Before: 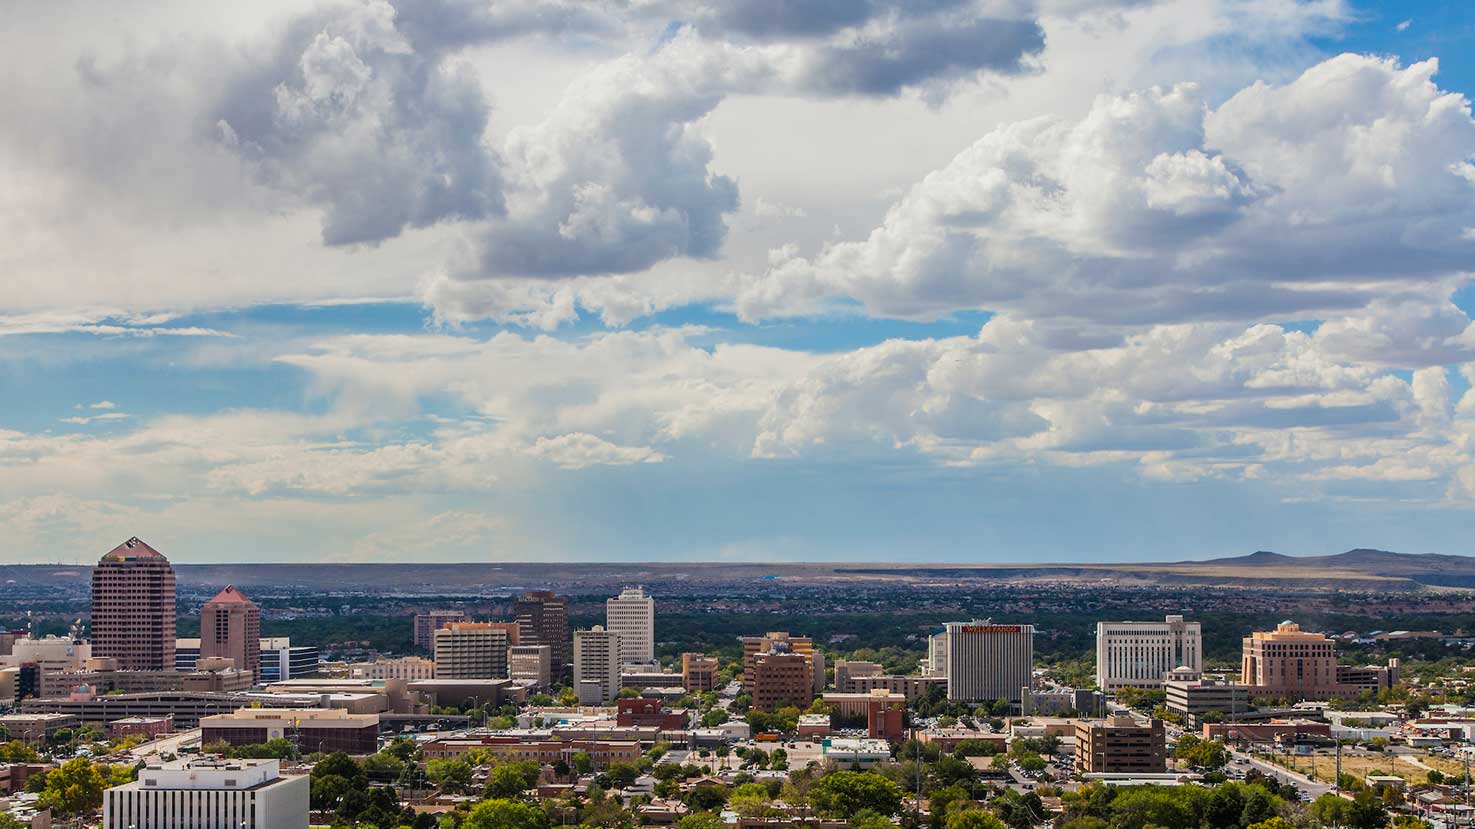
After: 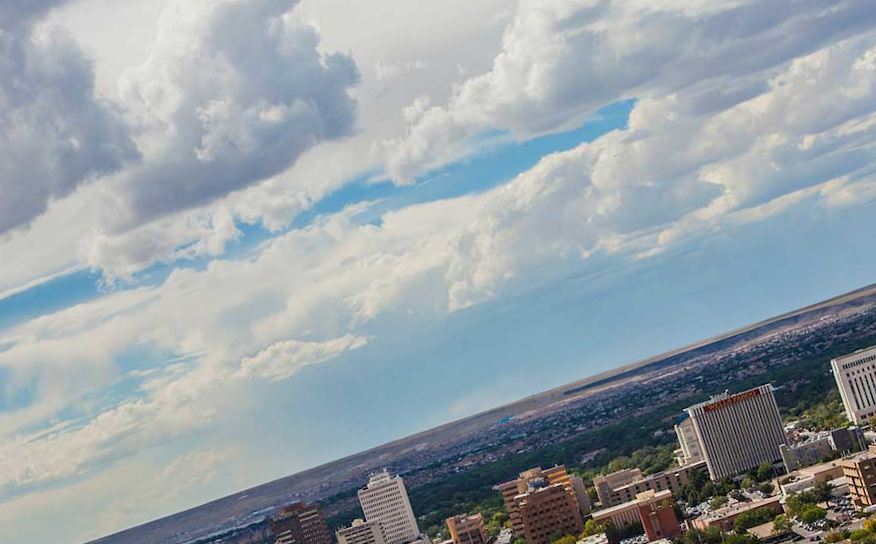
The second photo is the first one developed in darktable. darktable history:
crop and rotate: angle 18.17°, left 6.858%, right 3.76%, bottom 1.074%
